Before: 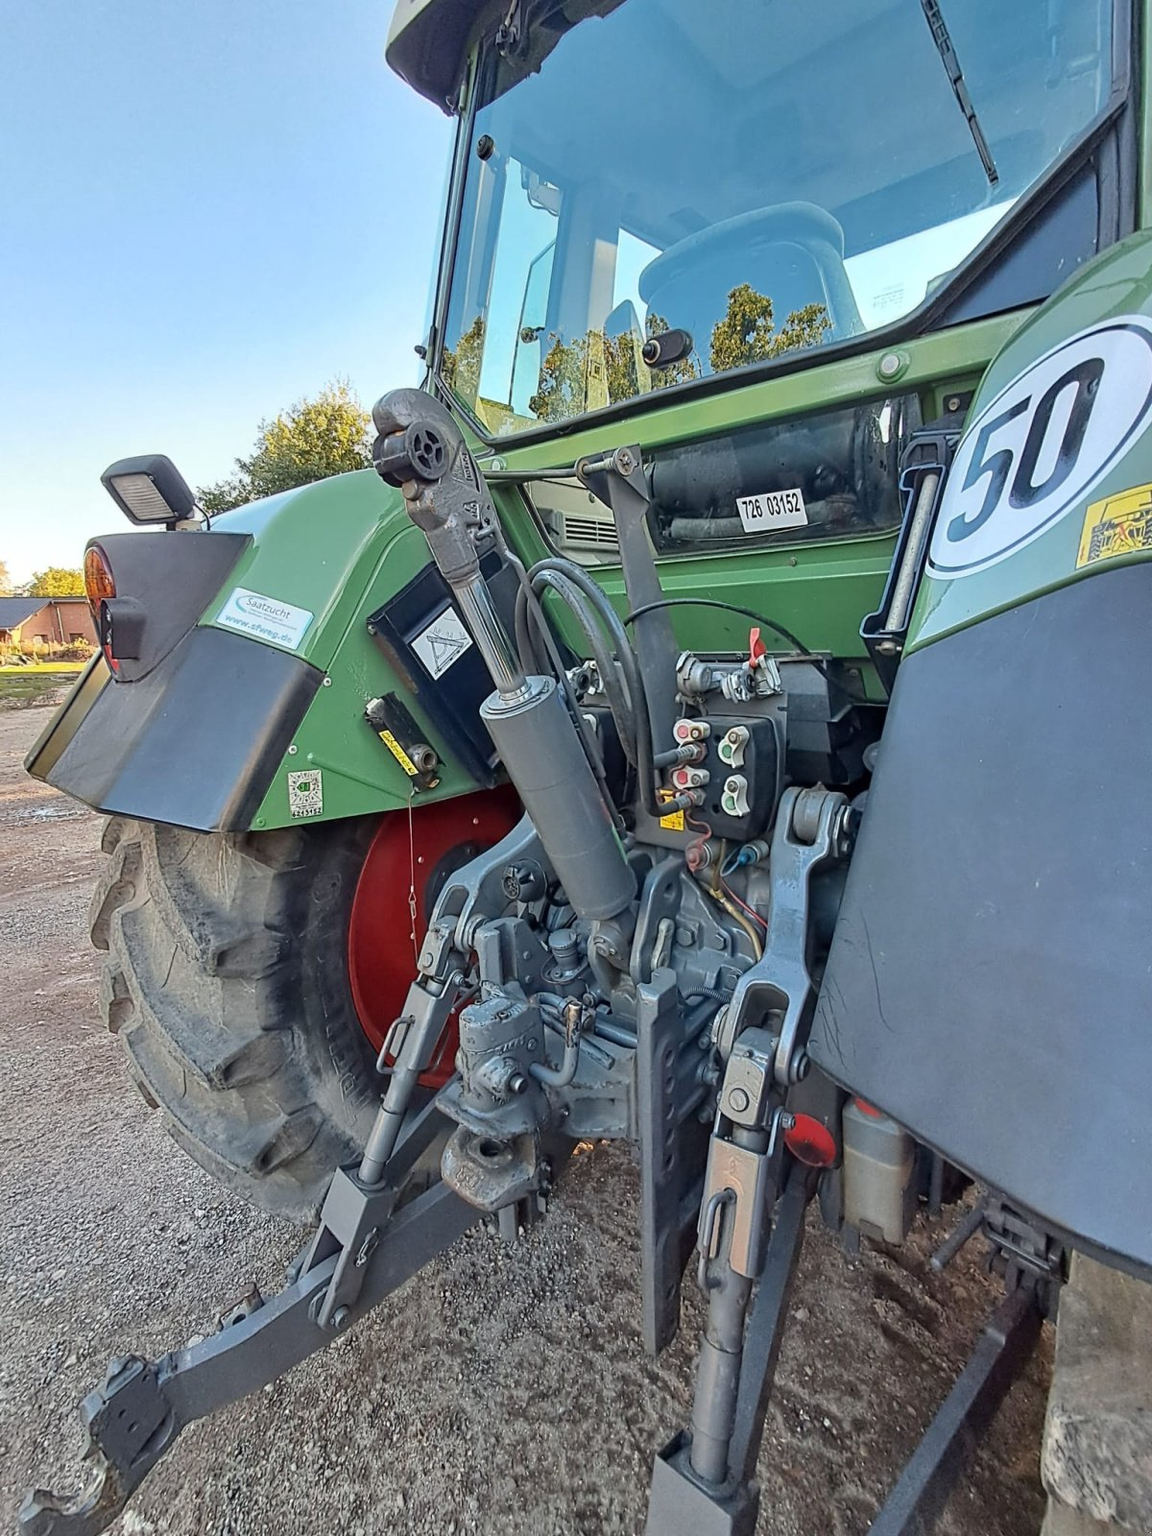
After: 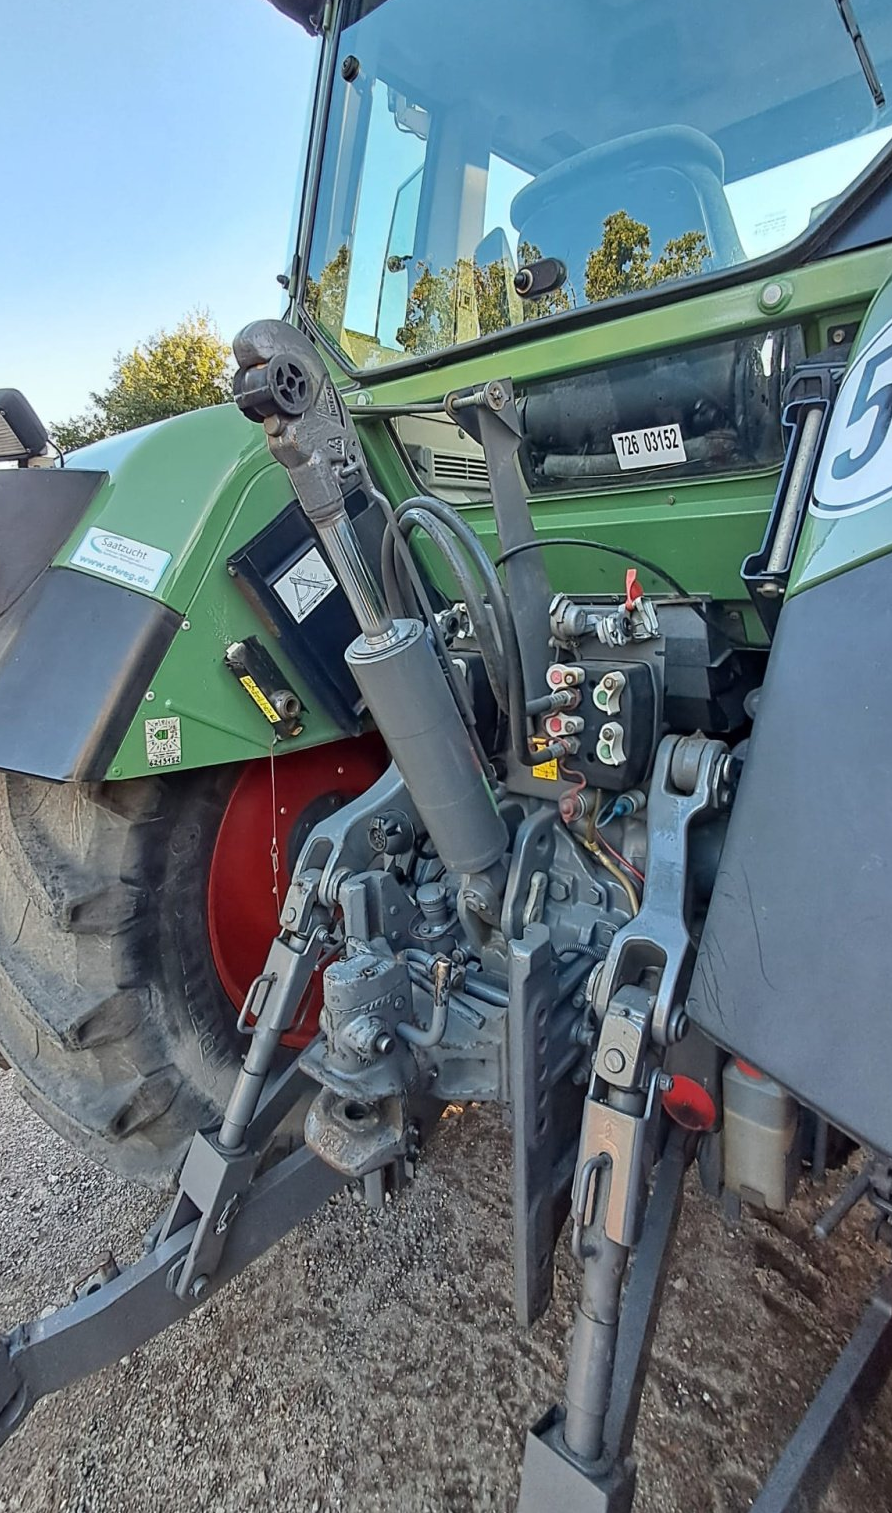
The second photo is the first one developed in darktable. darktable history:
crop and rotate: left 12.971%, top 5.396%, right 12.621%
